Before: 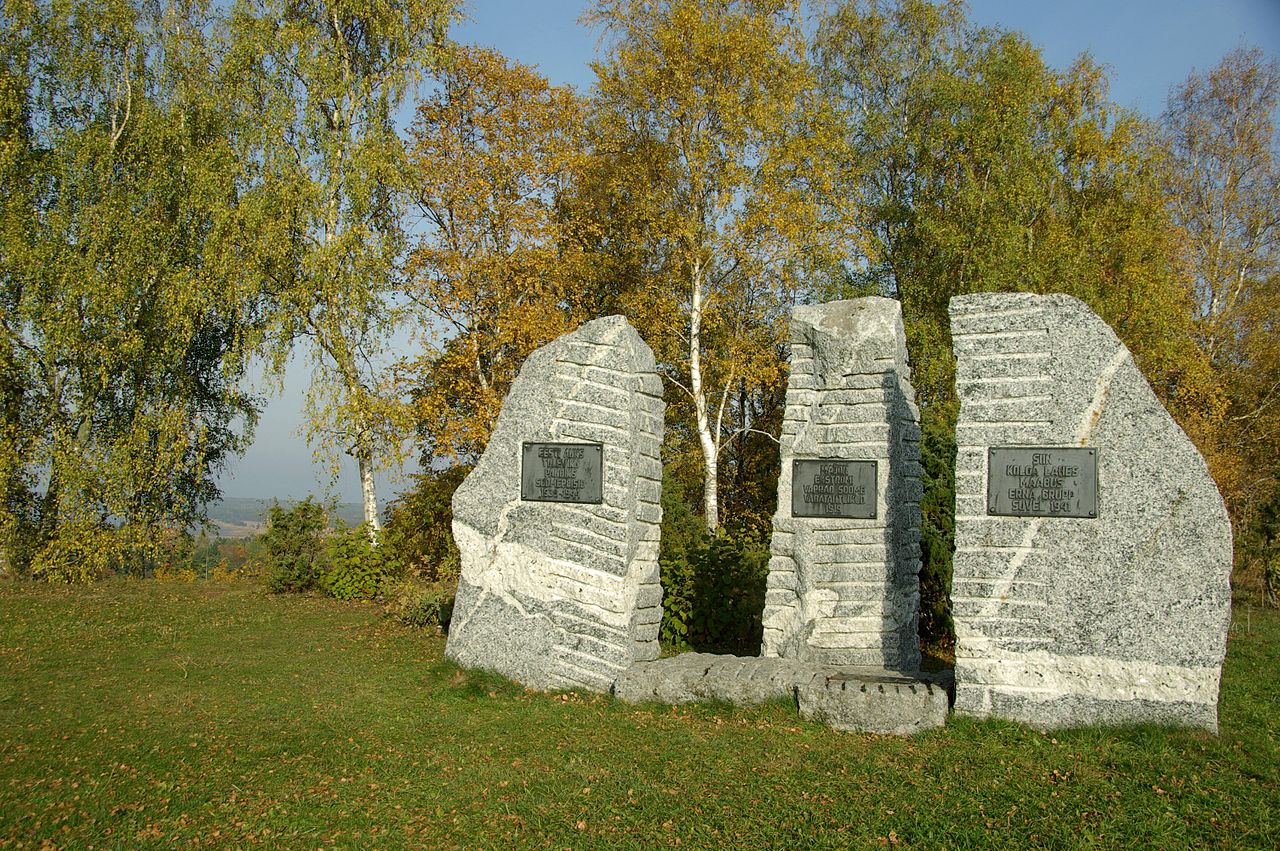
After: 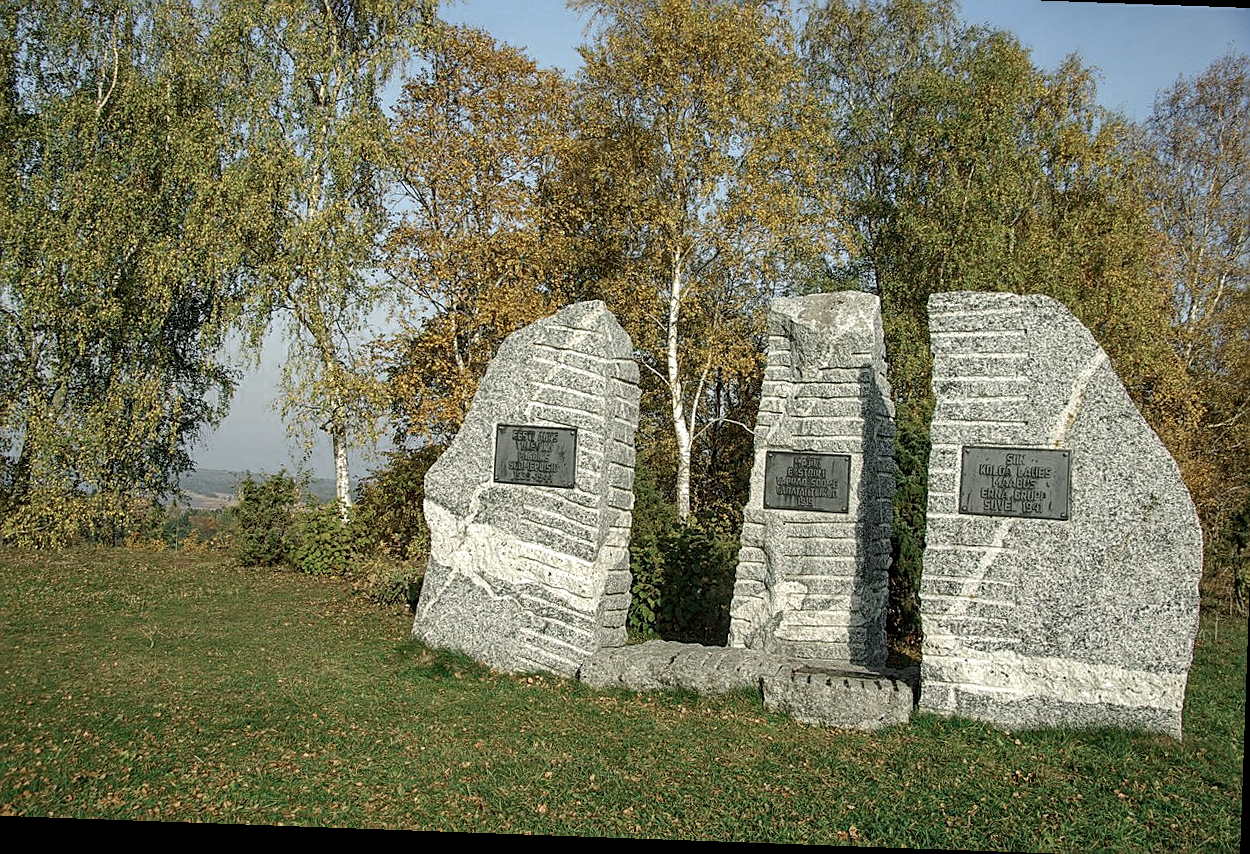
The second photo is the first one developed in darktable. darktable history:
local contrast: detail 130%
crop and rotate: angle -2.05°, left 3.086%, top 4.192%, right 1.395%, bottom 0.489%
color zones: curves: ch0 [(0, 0.5) (0.125, 0.4) (0.25, 0.5) (0.375, 0.4) (0.5, 0.4) (0.625, 0.6) (0.75, 0.6) (0.875, 0.5)]; ch1 [(0, 0.35) (0.125, 0.45) (0.25, 0.35) (0.375, 0.35) (0.5, 0.35) (0.625, 0.35) (0.75, 0.45) (0.875, 0.35)]; ch2 [(0, 0.6) (0.125, 0.5) (0.25, 0.5) (0.375, 0.6) (0.5, 0.6) (0.625, 0.5) (0.75, 0.5) (0.875, 0.5)]
sharpen: on, module defaults
